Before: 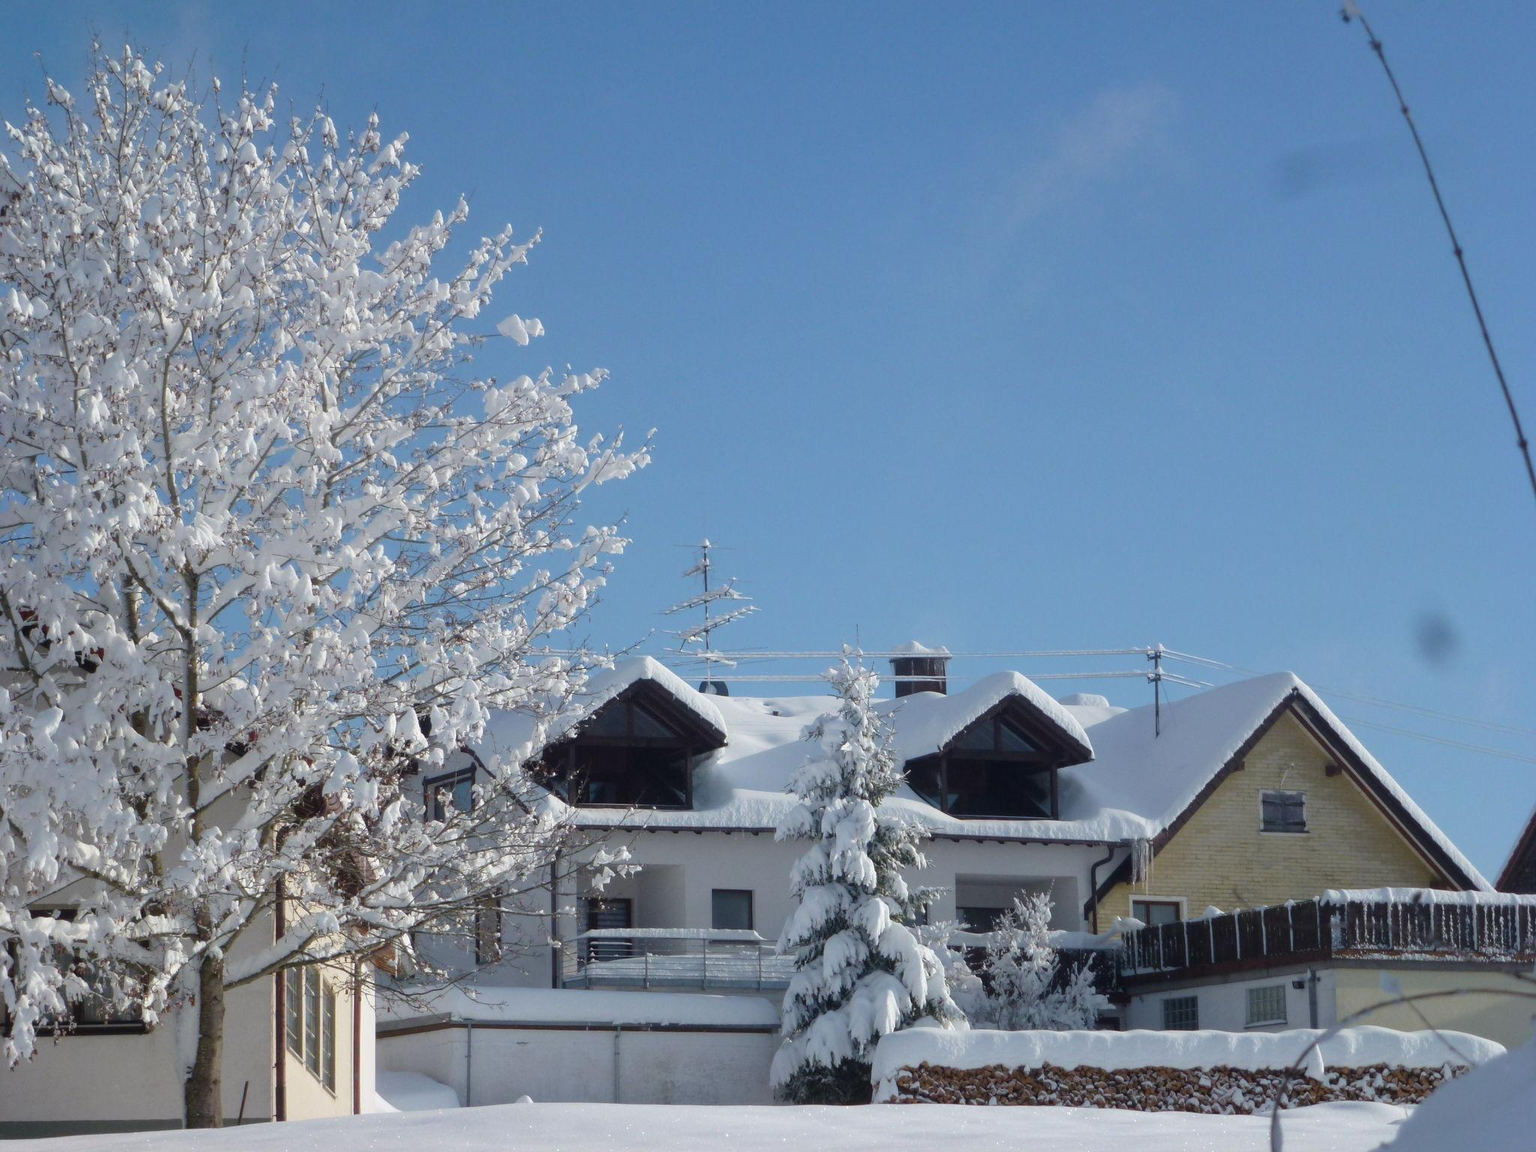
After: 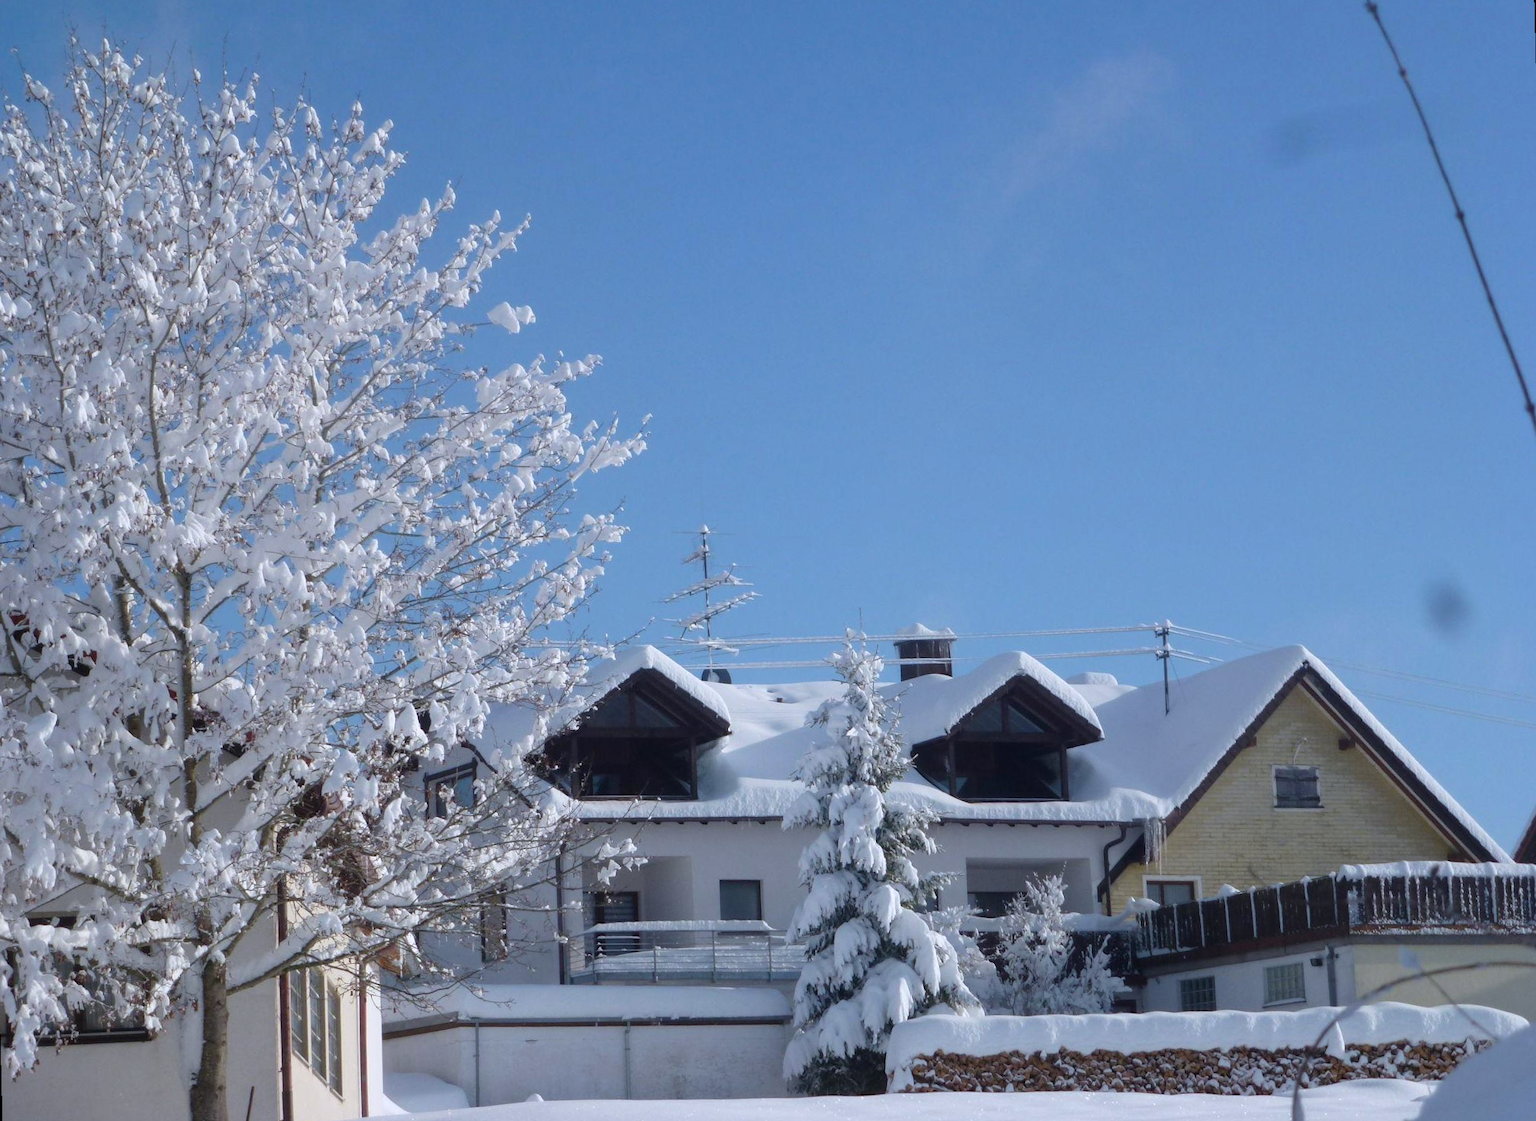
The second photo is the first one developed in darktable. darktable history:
rotate and perspective: rotation -1.42°, crop left 0.016, crop right 0.984, crop top 0.035, crop bottom 0.965
color calibration: illuminant as shot in camera, x 0.358, y 0.373, temperature 4628.91 K
